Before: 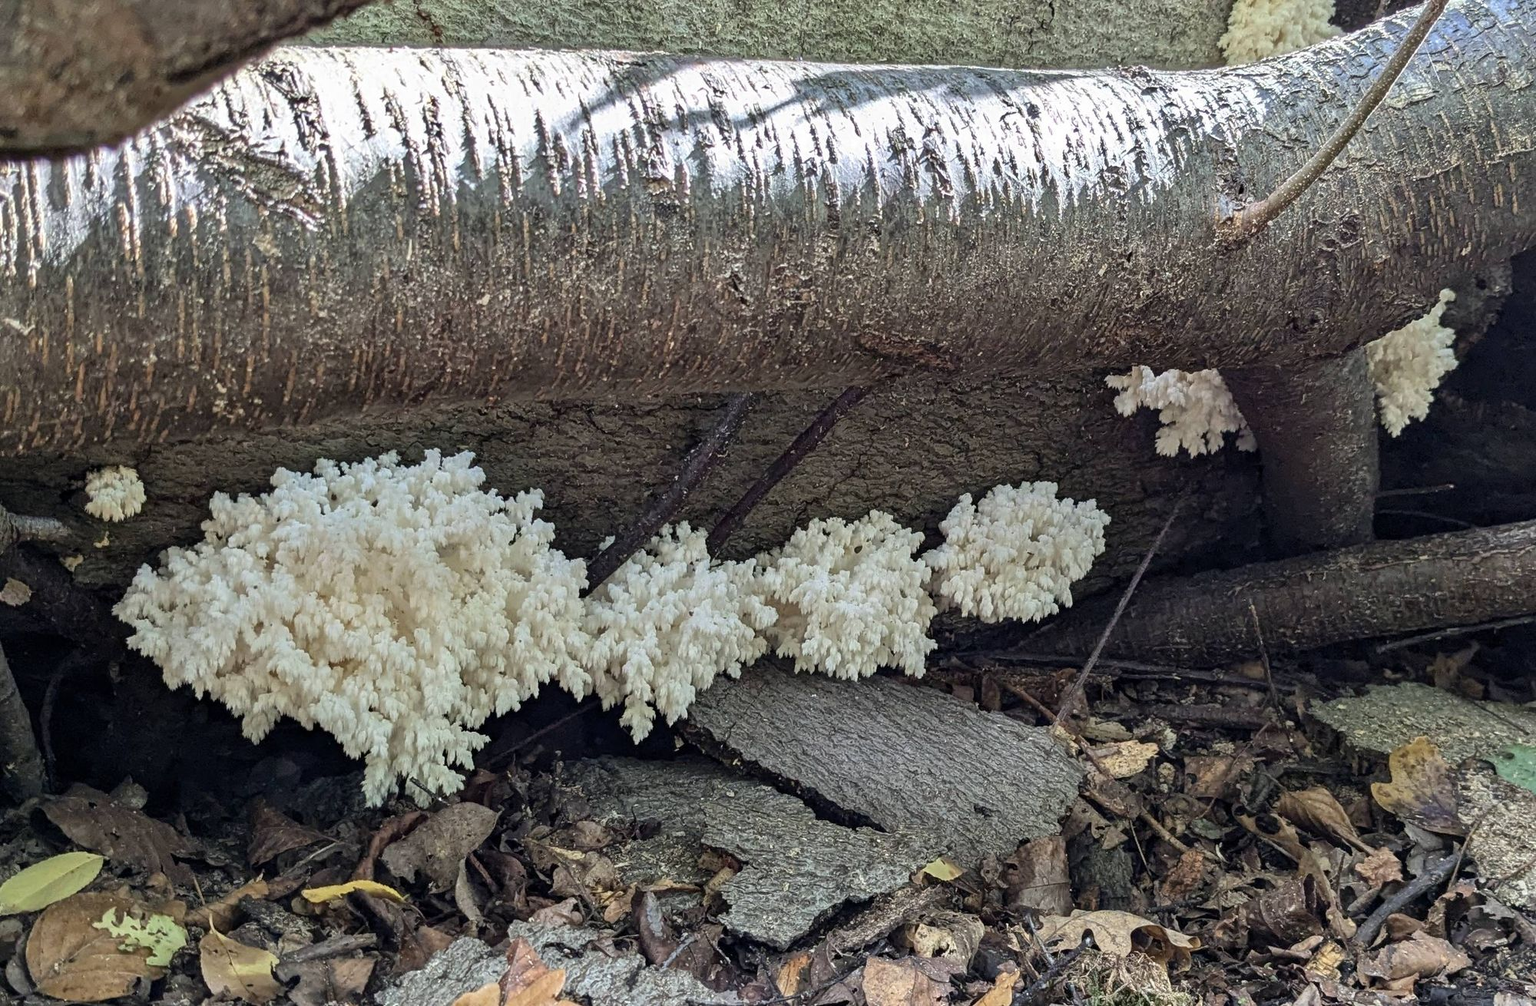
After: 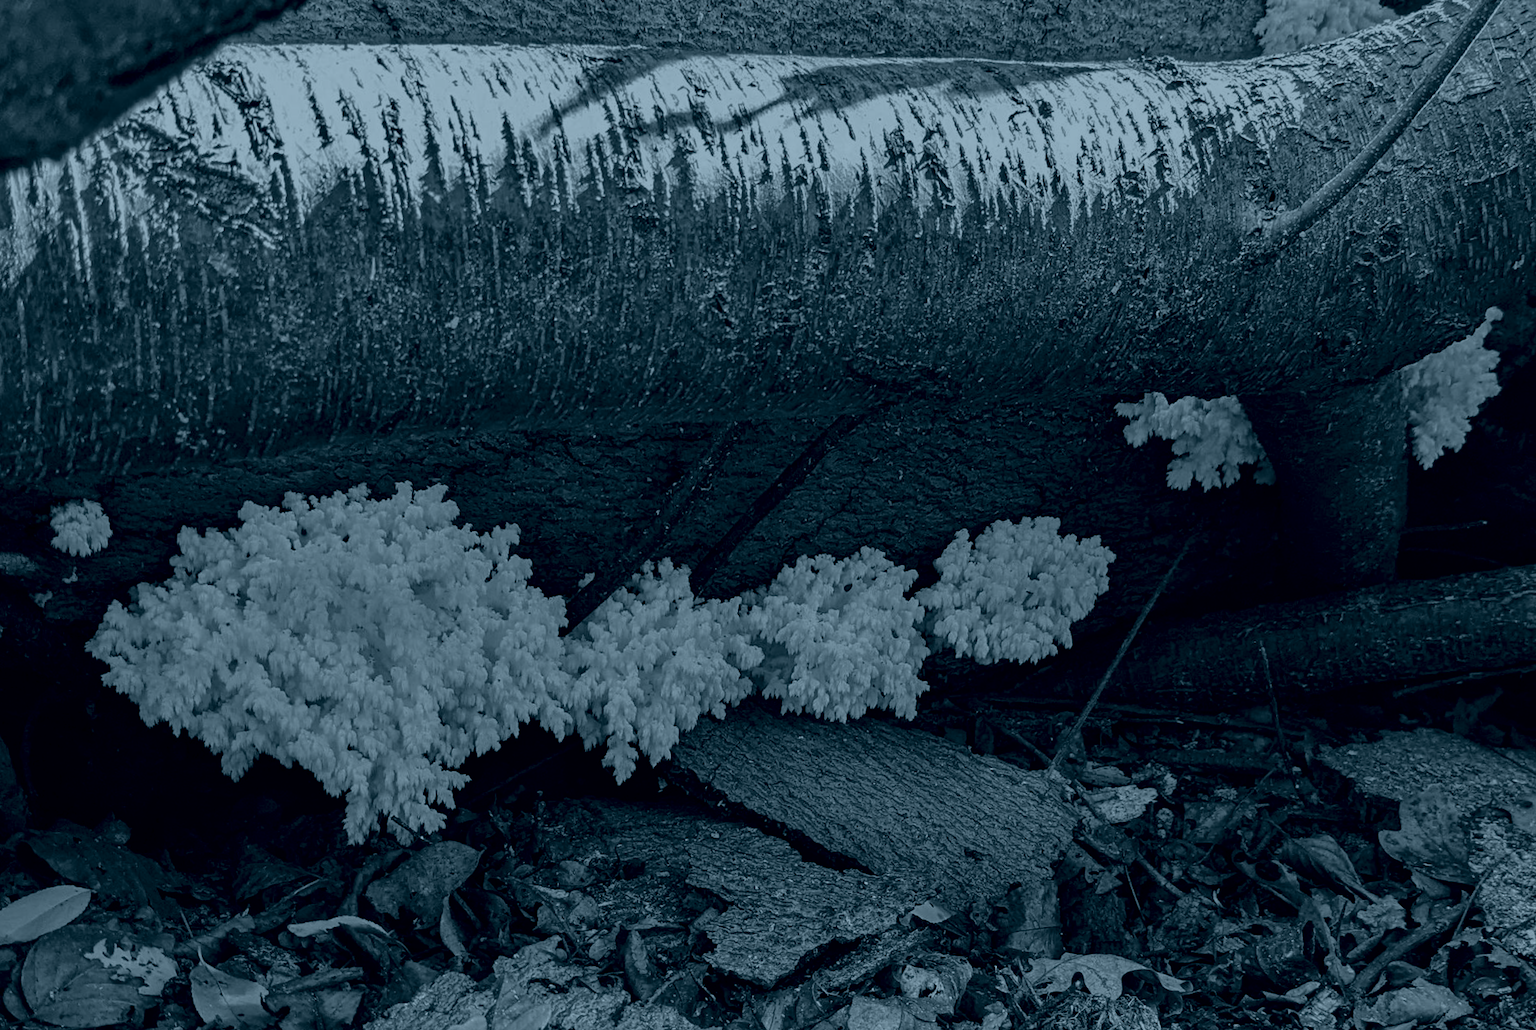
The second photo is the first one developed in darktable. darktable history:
color balance rgb: on, module defaults
tone equalizer: -8 EV -0.75 EV, -7 EV -0.7 EV, -6 EV -0.6 EV, -5 EV -0.4 EV, -3 EV 0.4 EV, -2 EV 0.6 EV, -1 EV 0.7 EV, +0 EV 0.75 EV, edges refinement/feathering 500, mask exposure compensation -1.57 EV, preserve details no
tone curve: curves: ch0 [(0, 0) (0.003, 0.022) (0.011, 0.027) (0.025, 0.038) (0.044, 0.056) (0.069, 0.081) (0.1, 0.11) (0.136, 0.145) (0.177, 0.185) (0.224, 0.229) (0.277, 0.278) (0.335, 0.335) (0.399, 0.399) (0.468, 0.468) (0.543, 0.543) (0.623, 0.623) (0.709, 0.705) (0.801, 0.793) (0.898, 0.887) (1, 1)], preserve colors none
exposure: compensate highlight preservation false
rotate and perspective: rotation 0.074°, lens shift (vertical) 0.096, lens shift (horizontal) -0.041, crop left 0.043, crop right 0.952, crop top 0.024, crop bottom 0.979
colorize: hue 194.4°, saturation 29%, source mix 61.75%, lightness 3.98%, version 1
